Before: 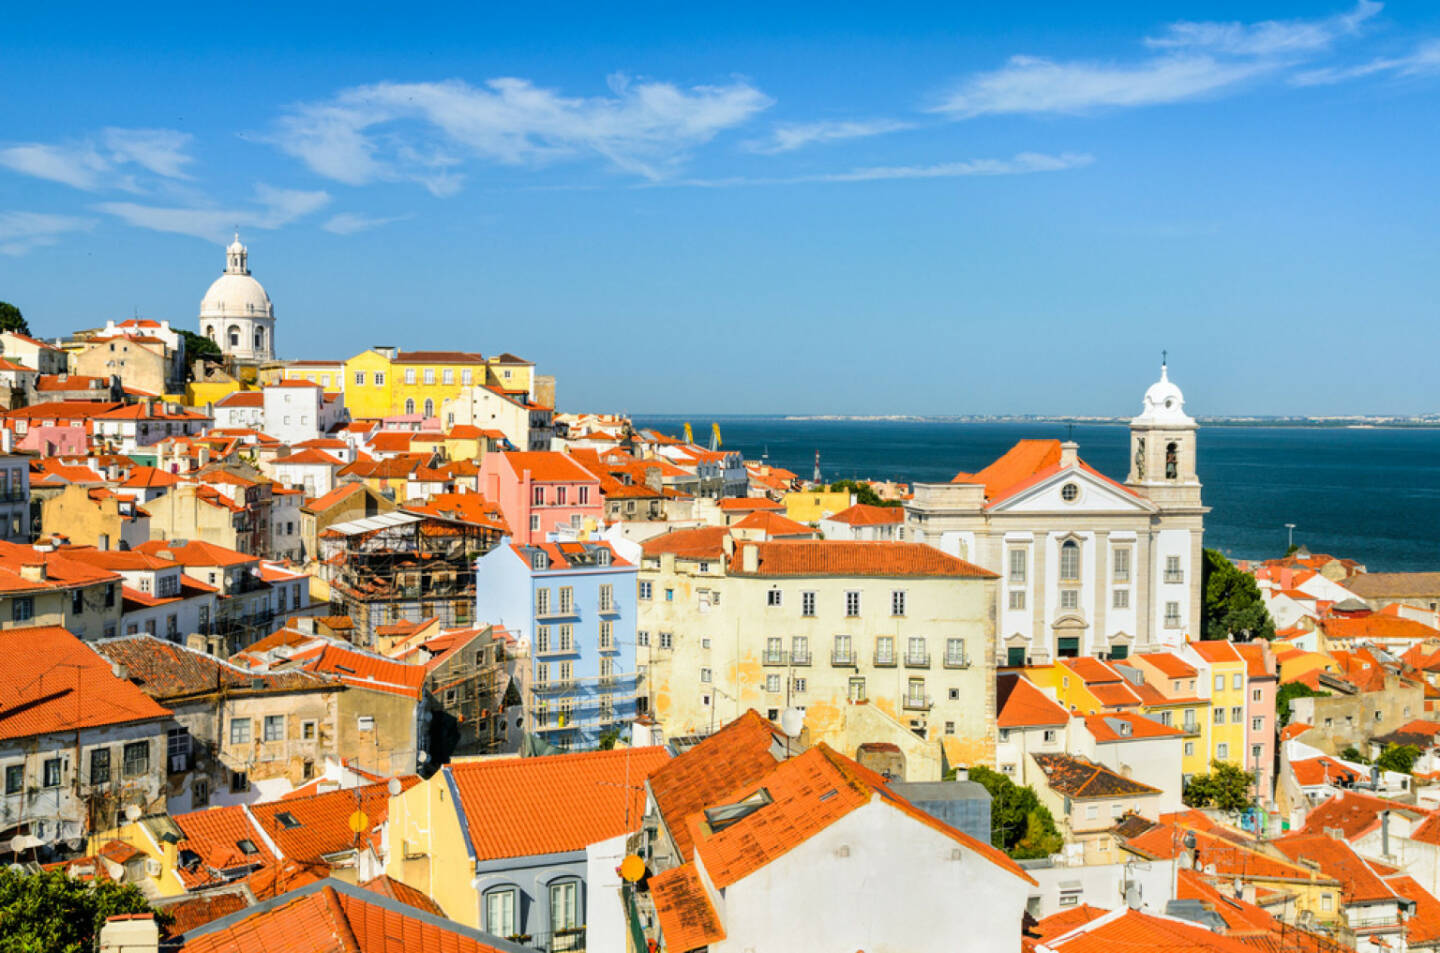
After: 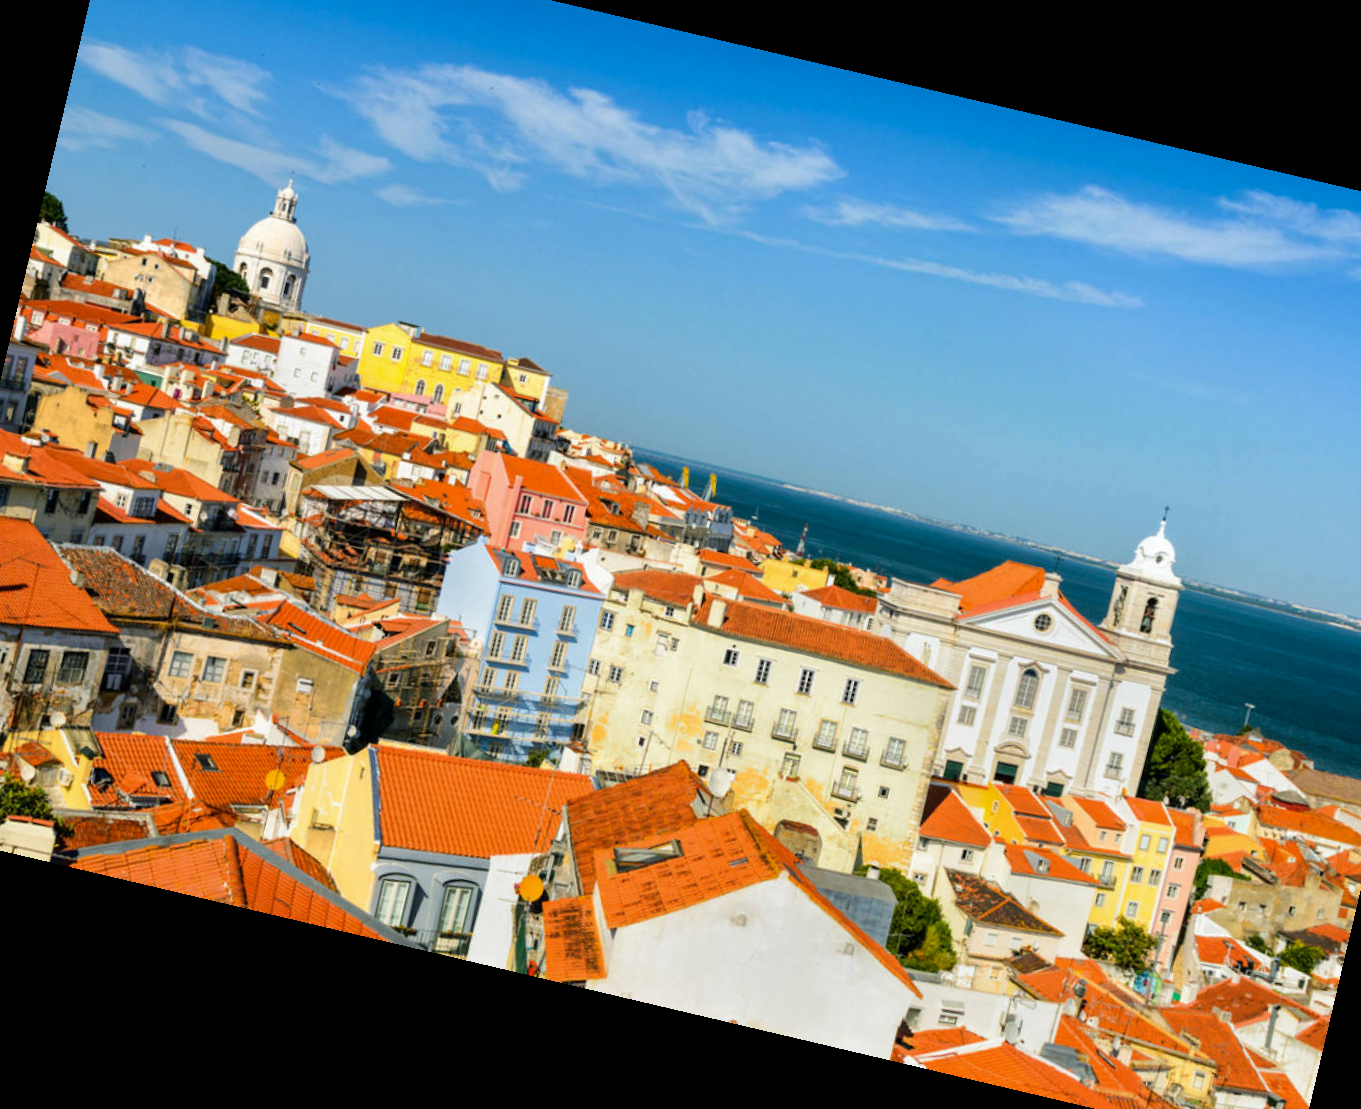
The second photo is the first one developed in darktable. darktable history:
contrast brightness saturation: contrast 0.03, brightness -0.04
crop: left 6.446%, top 8.188%, right 9.538%, bottom 3.548%
rotate and perspective: rotation 13.27°, automatic cropping off
